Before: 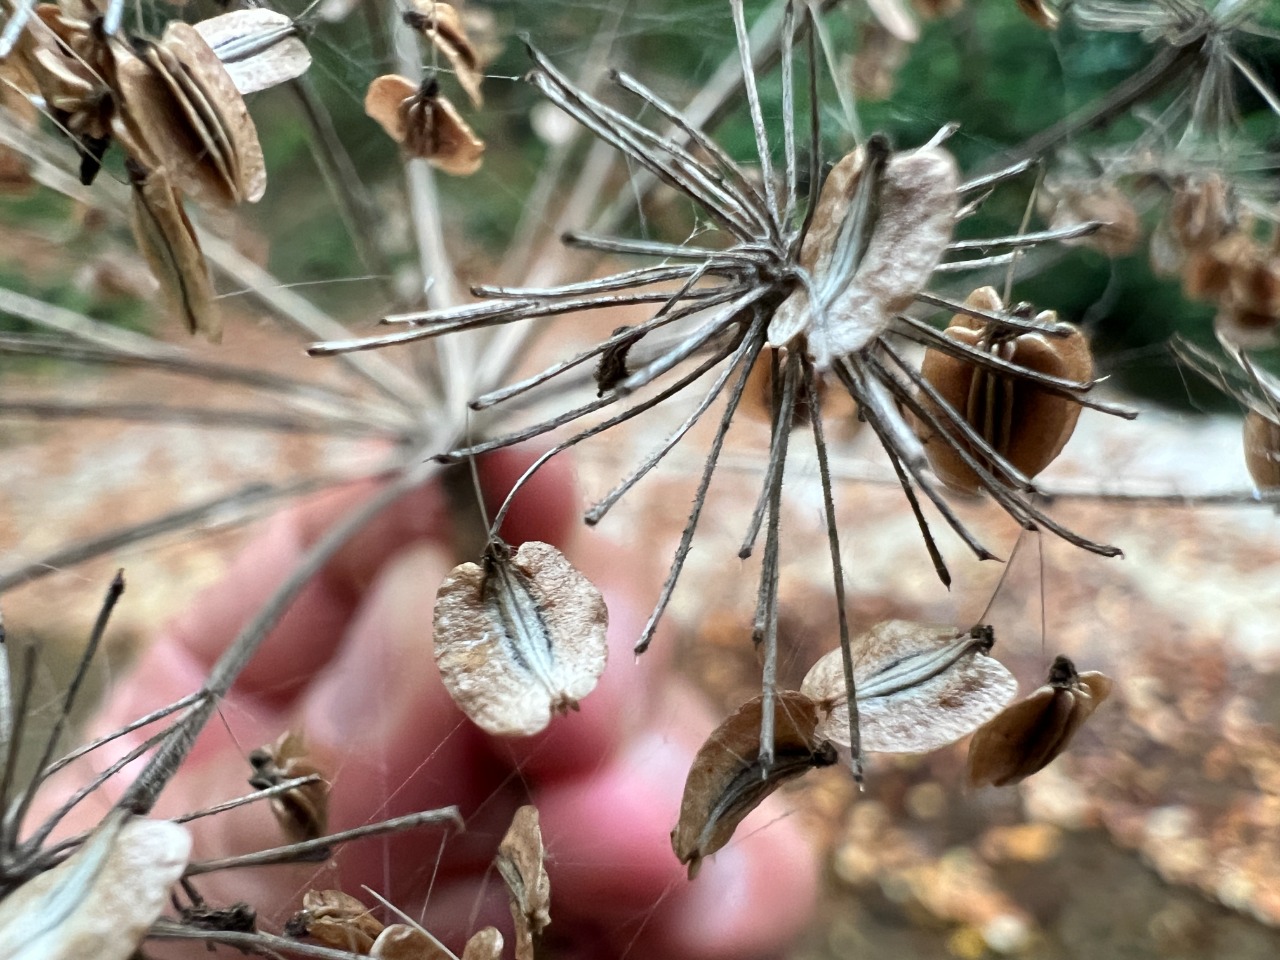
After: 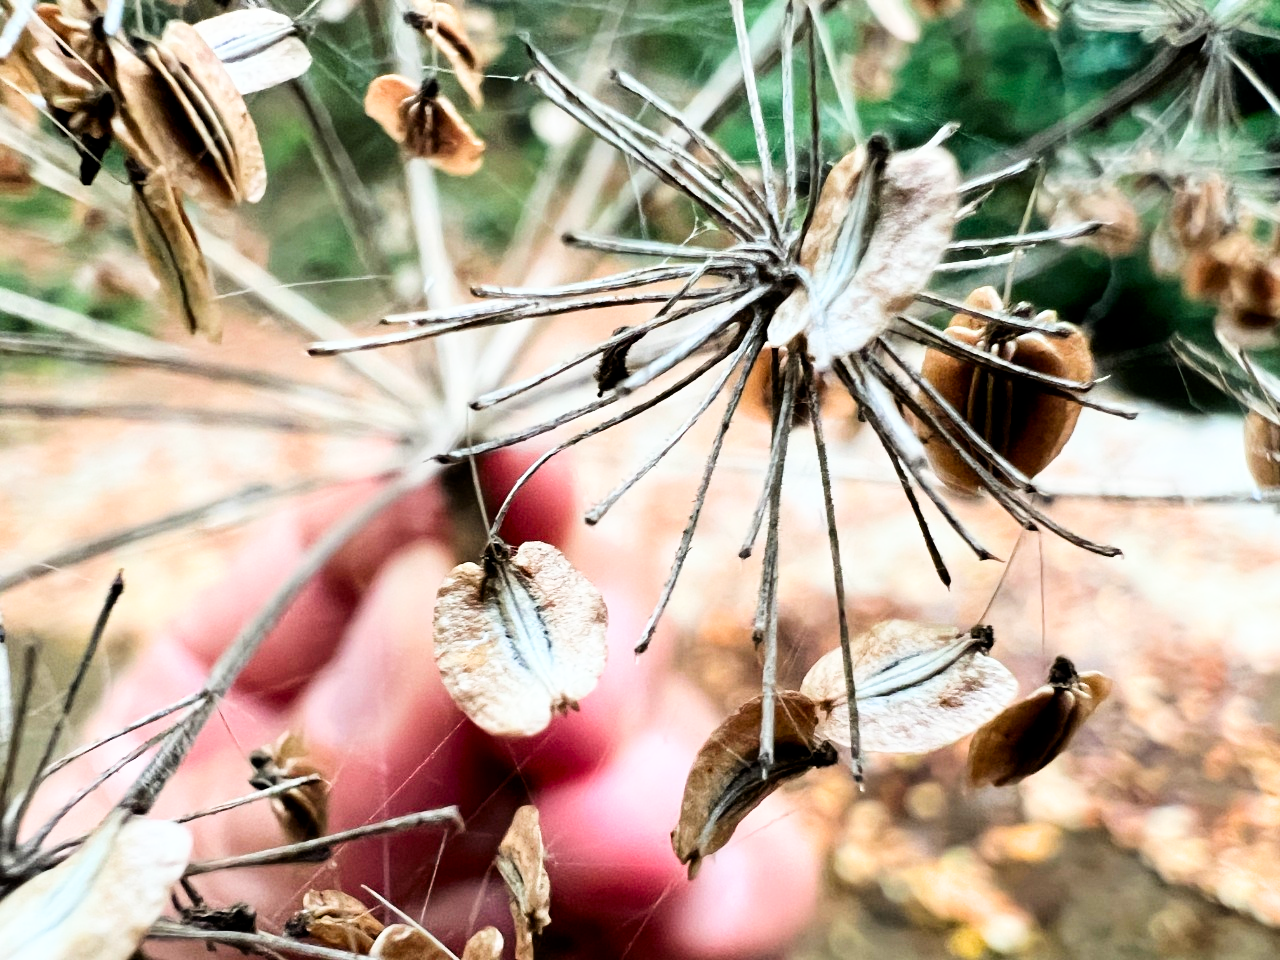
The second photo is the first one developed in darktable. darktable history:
exposure: black level correction -0.001, exposure 0.9 EV, compensate exposure bias true, compensate highlight preservation false
contrast brightness saturation: contrast 0.16, saturation 0.32
filmic rgb: black relative exposure -5 EV, white relative exposure 3.5 EV, hardness 3.19, contrast 1.2, highlights saturation mix -30%
